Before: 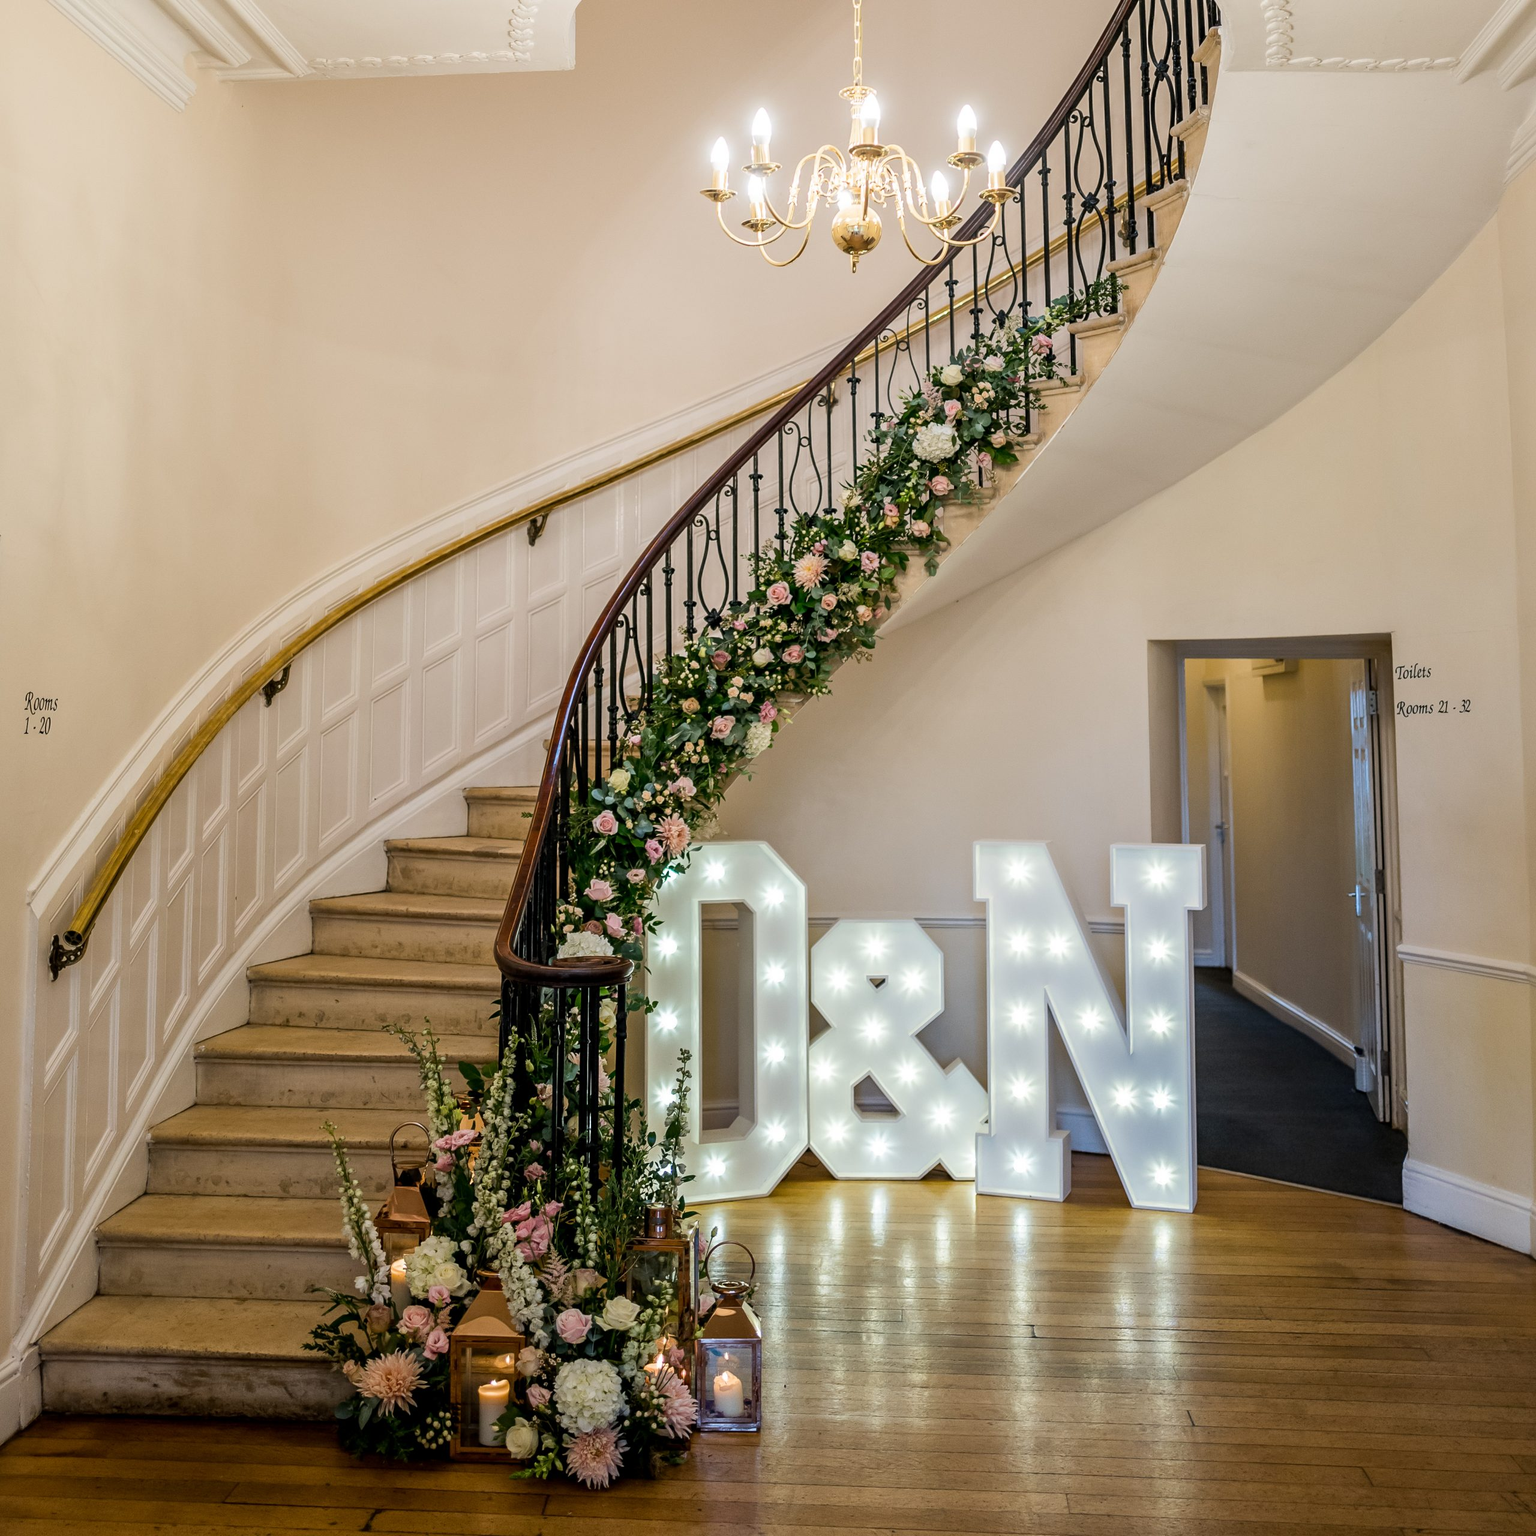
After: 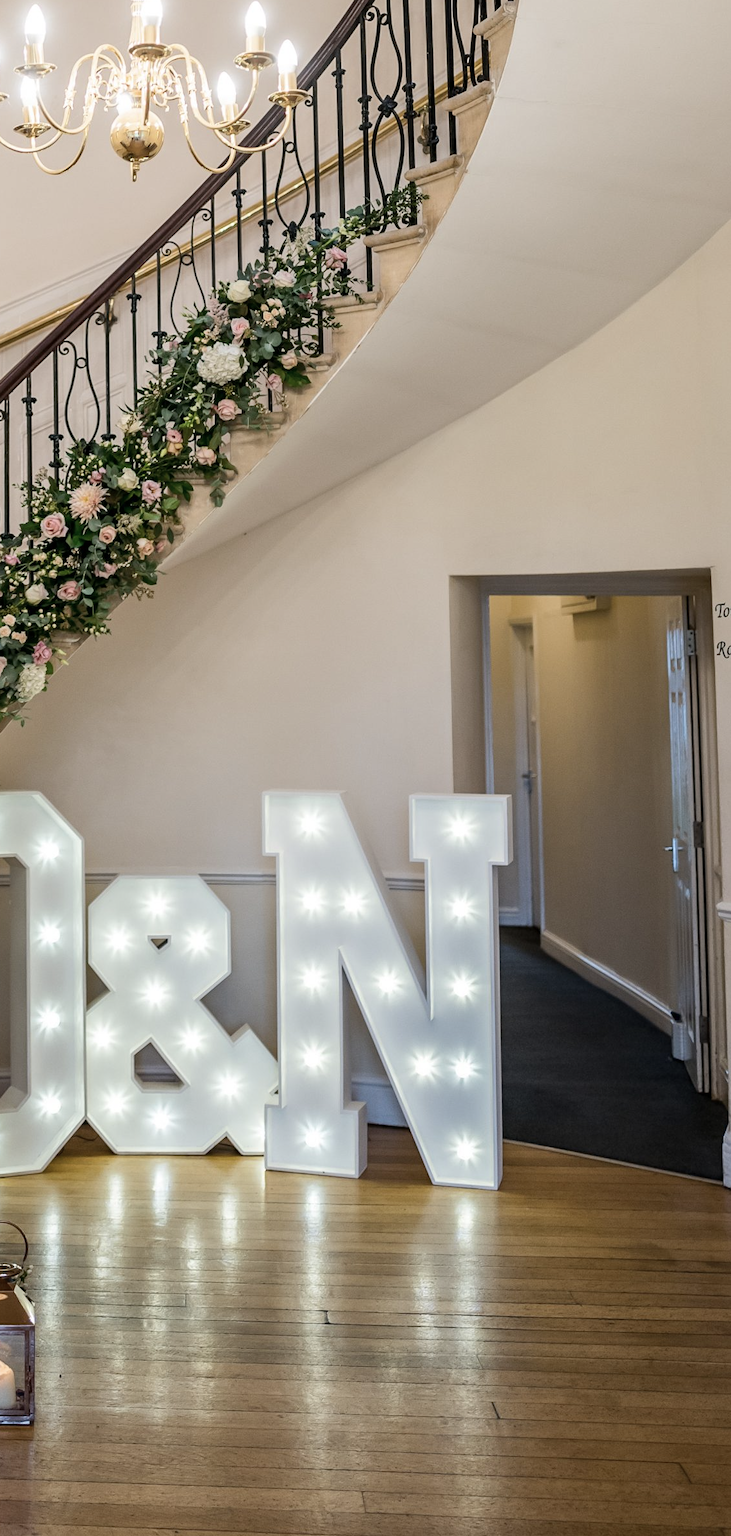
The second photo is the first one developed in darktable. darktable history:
crop: left 47.476%, top 6.783%, right 8.073%
contrast brightness saturation: contrast 0.056, brightness -0.006, saturation -0.226
